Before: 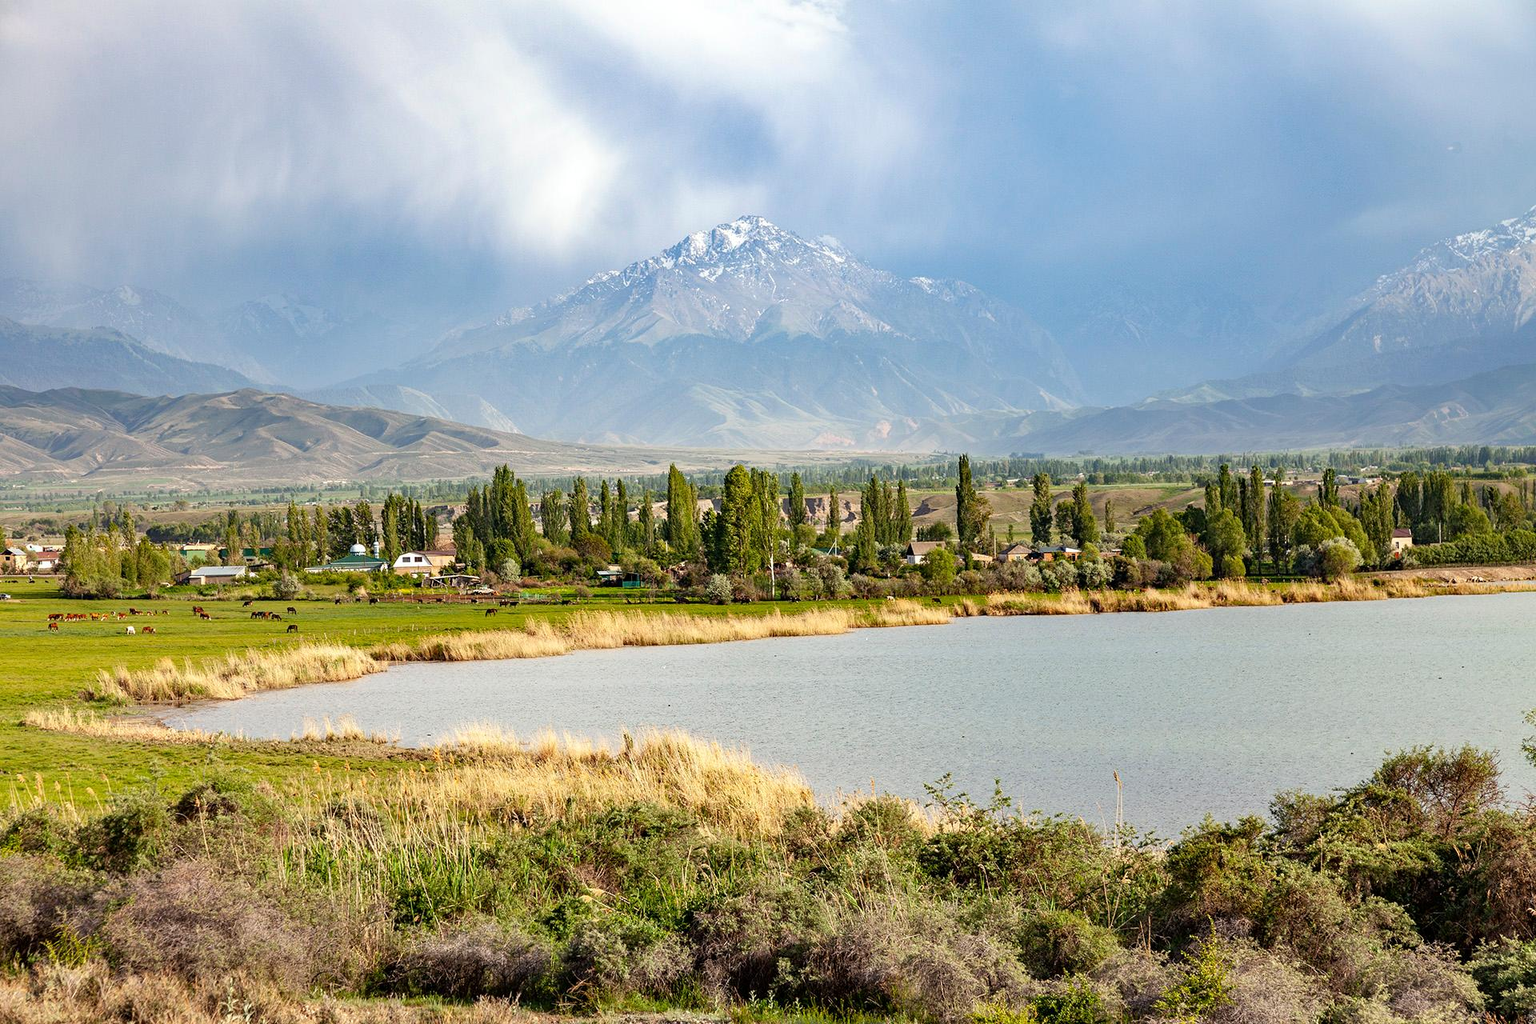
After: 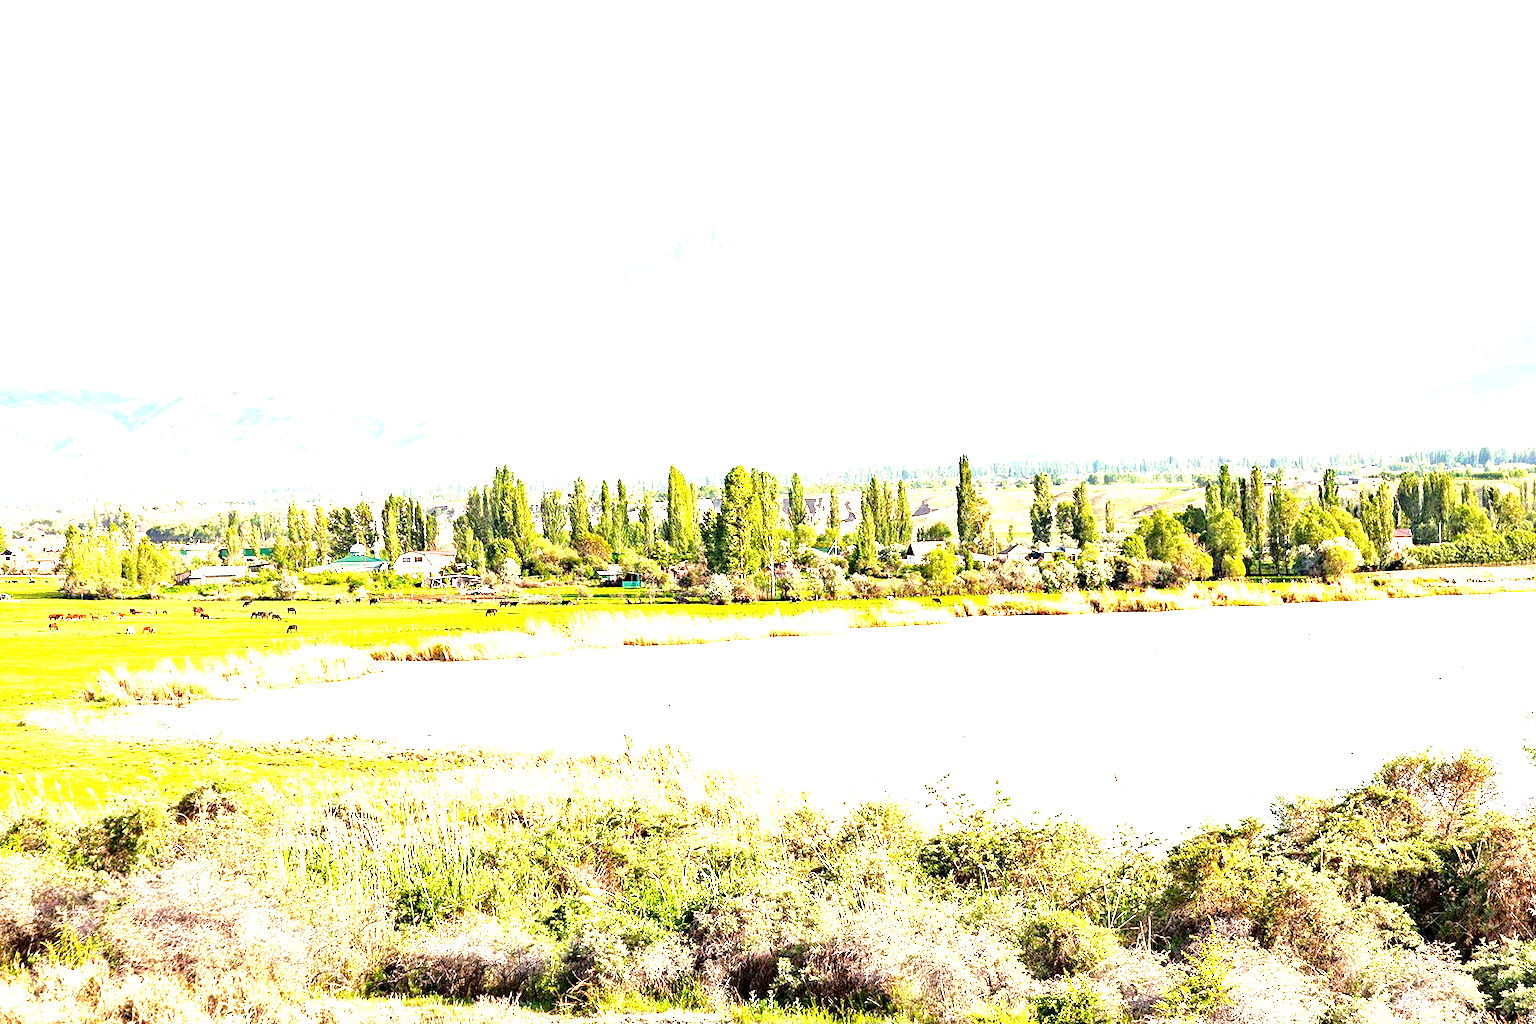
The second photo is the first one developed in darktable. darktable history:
exposure: black level correction 0.001, exposure 2.666 EV, compensate highlight preservation false
